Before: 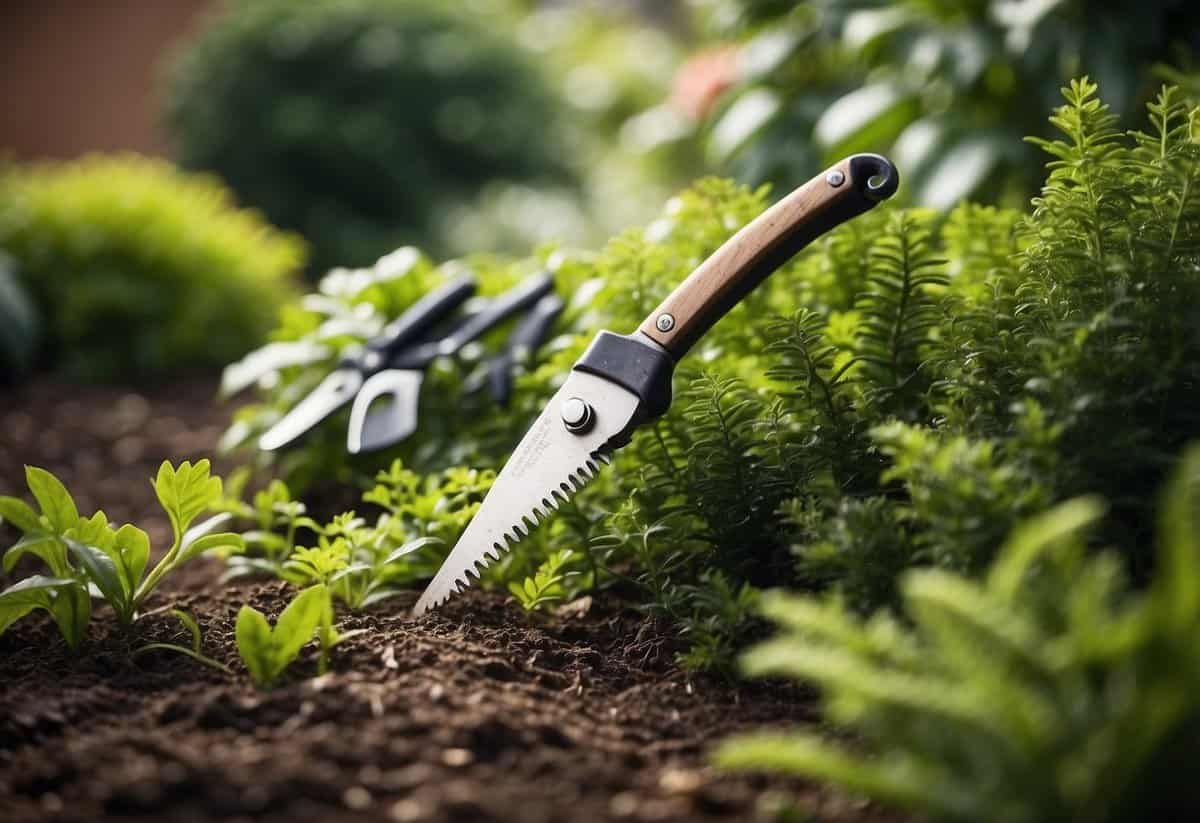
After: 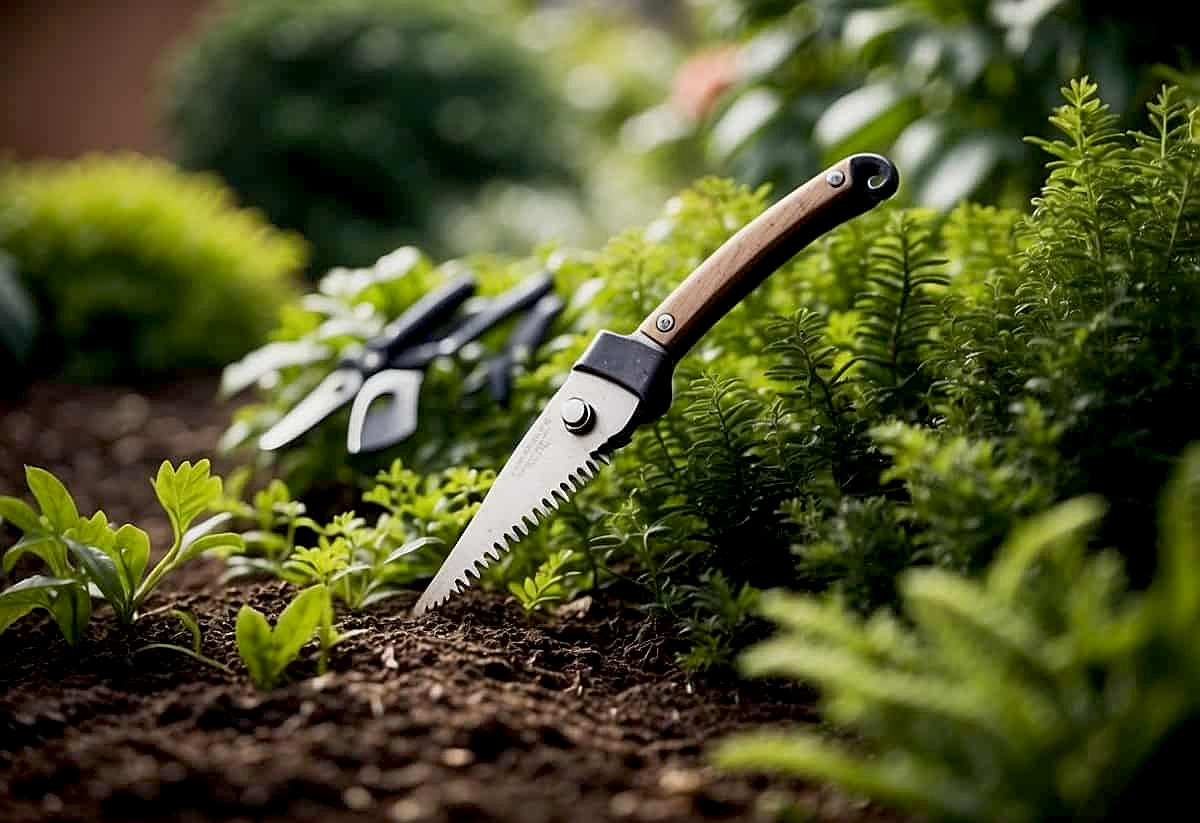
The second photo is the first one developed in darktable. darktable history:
exposure: black level correction 0.009, exposure -0.159 EV, compensate highlight preservation false
sharpen: on, module defaults
